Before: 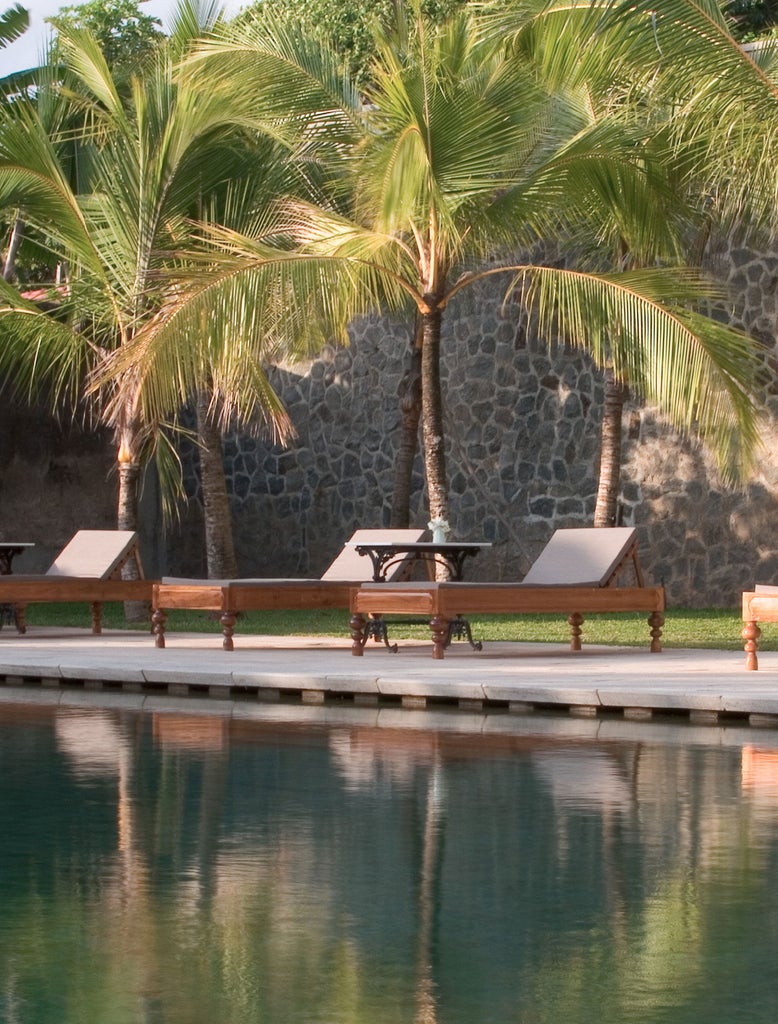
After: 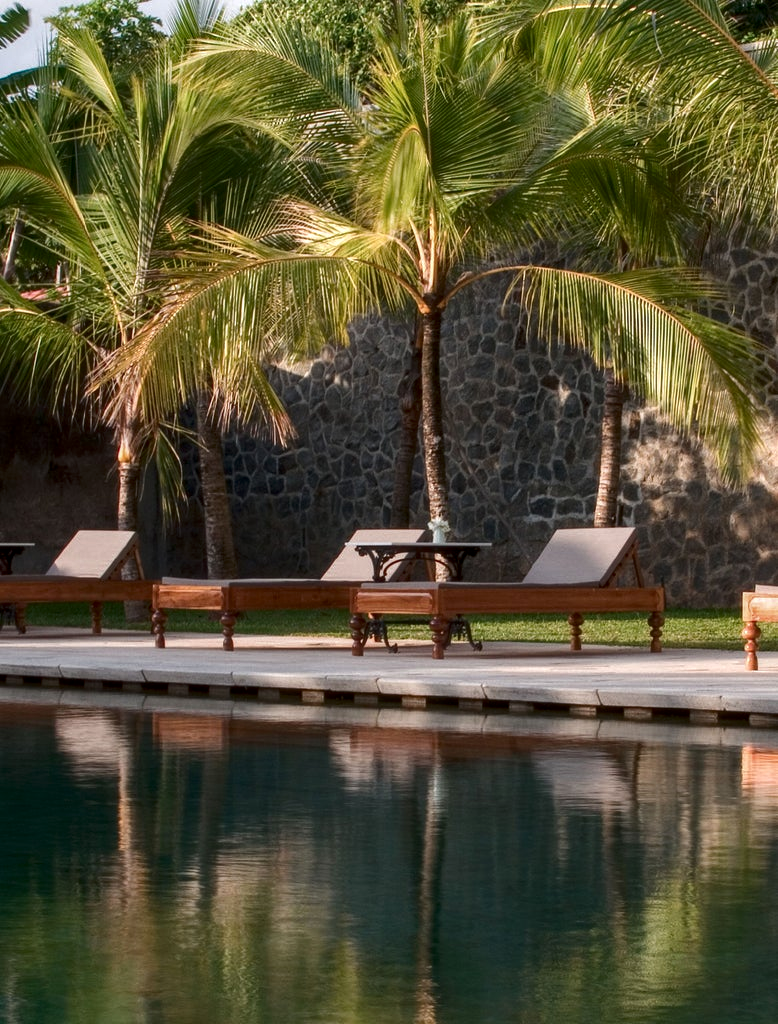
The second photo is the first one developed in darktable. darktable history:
contrast brightness saturation: brightness -0.2, saturation 0.08
local contrast: detail 130%
